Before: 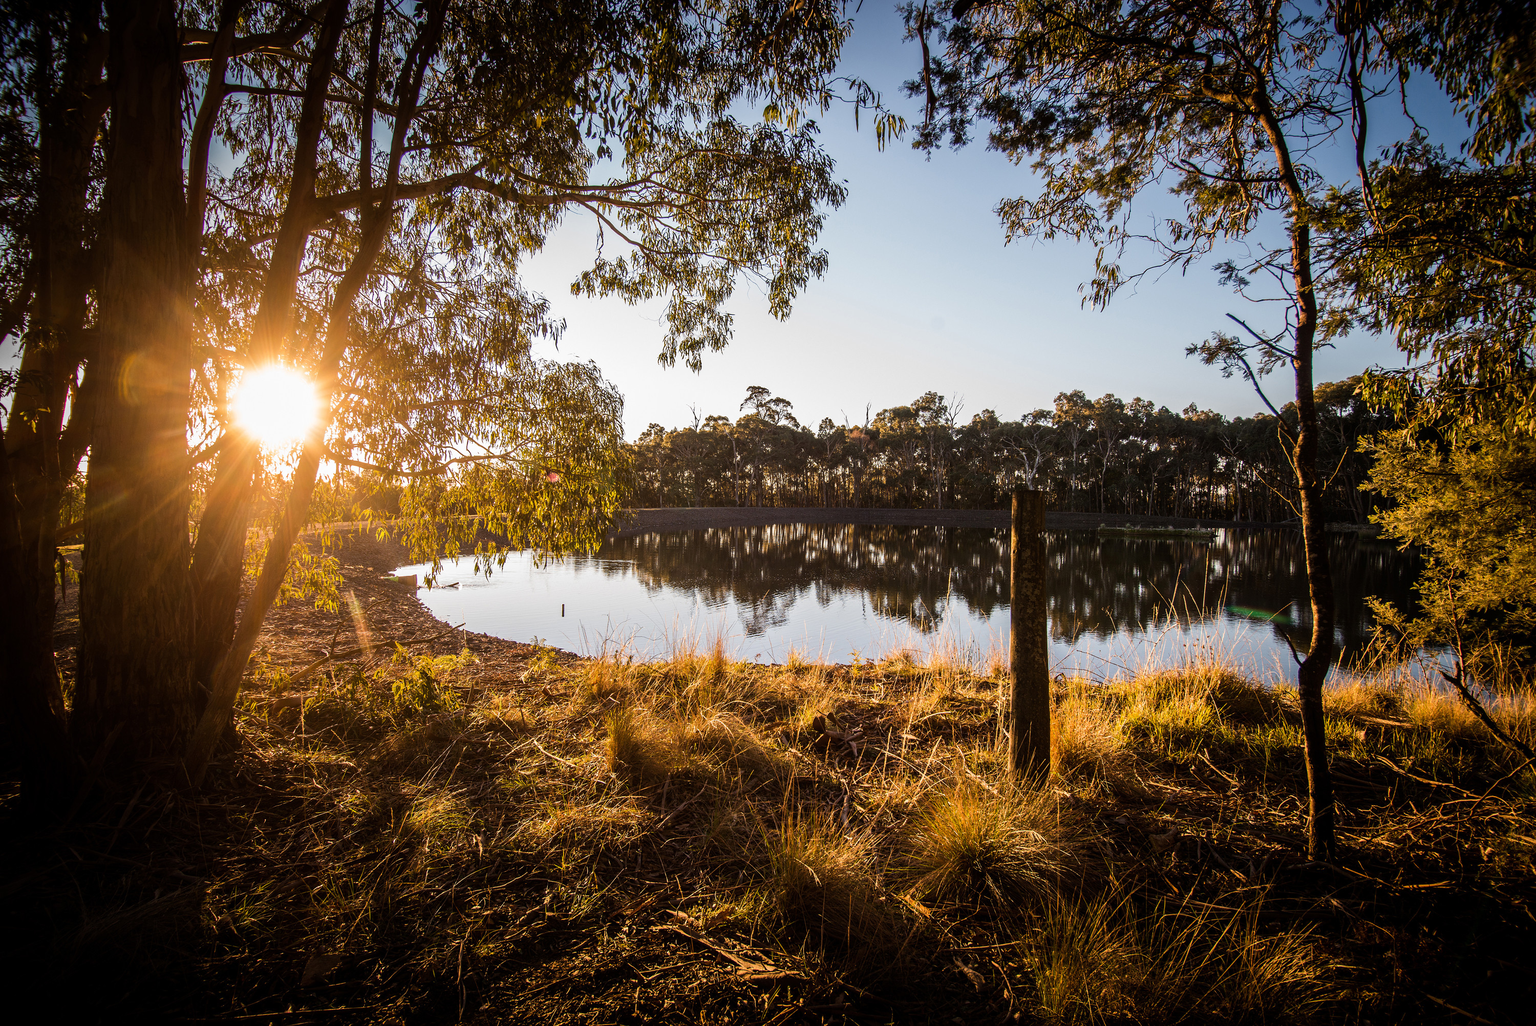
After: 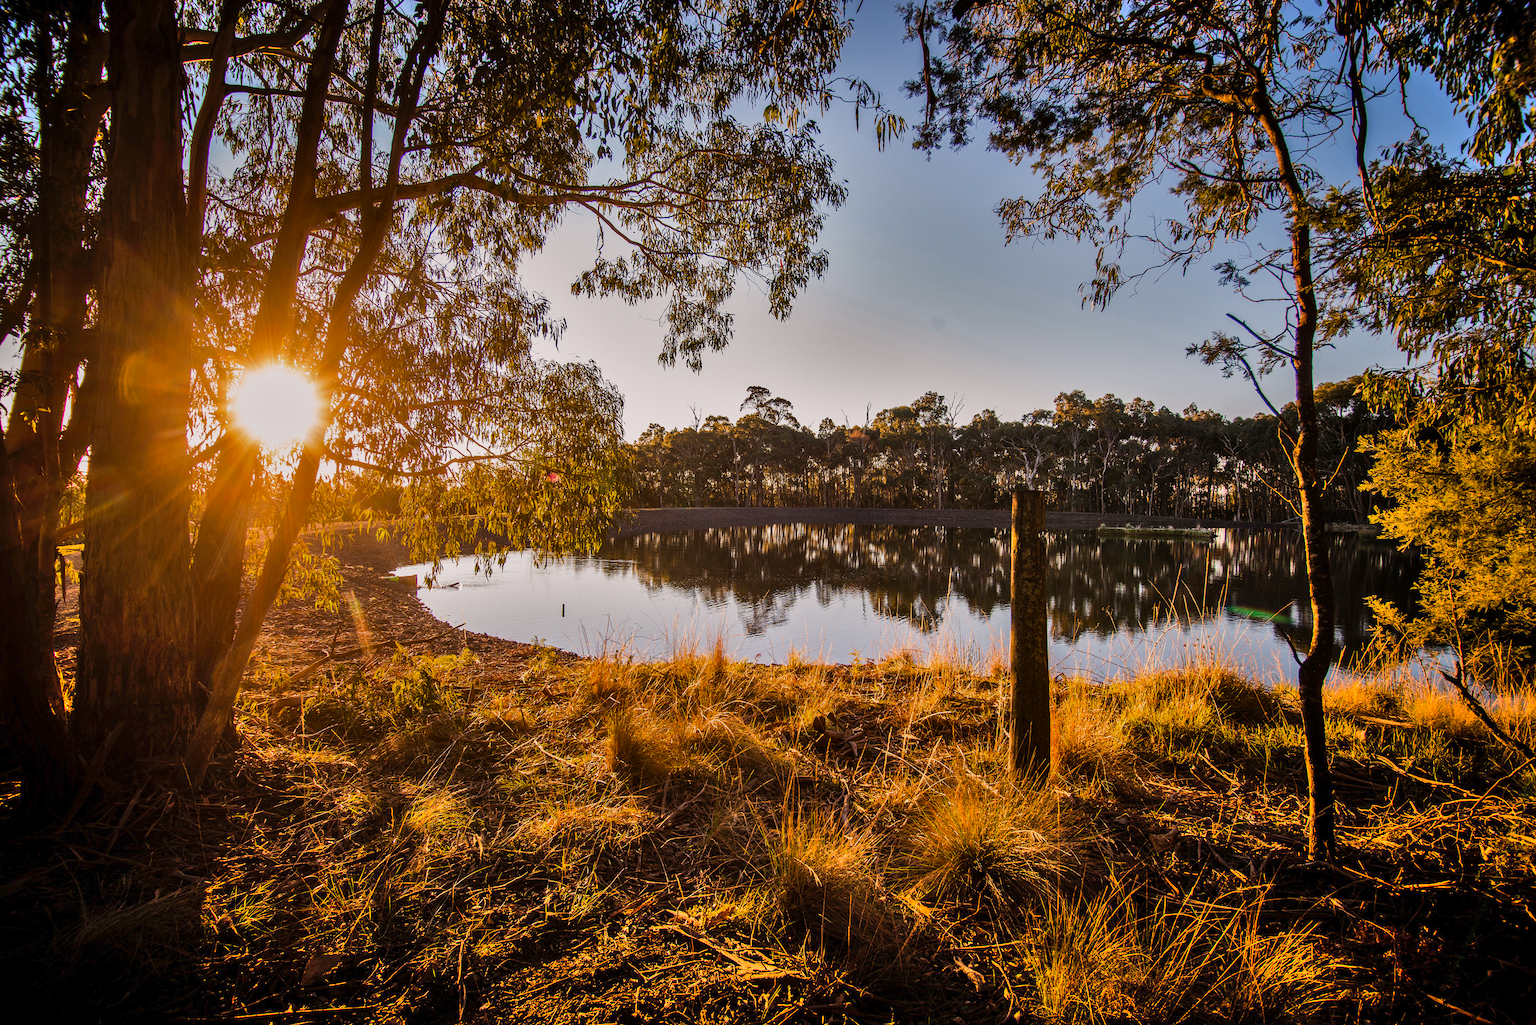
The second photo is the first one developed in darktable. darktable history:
color correction: highlights a* 3.18, highlights b* 1.81, saturation 1.22
shadows and highlights: shadows 79.94, white point adjustment -9.21, highlights -61.47, soften with gaussian
